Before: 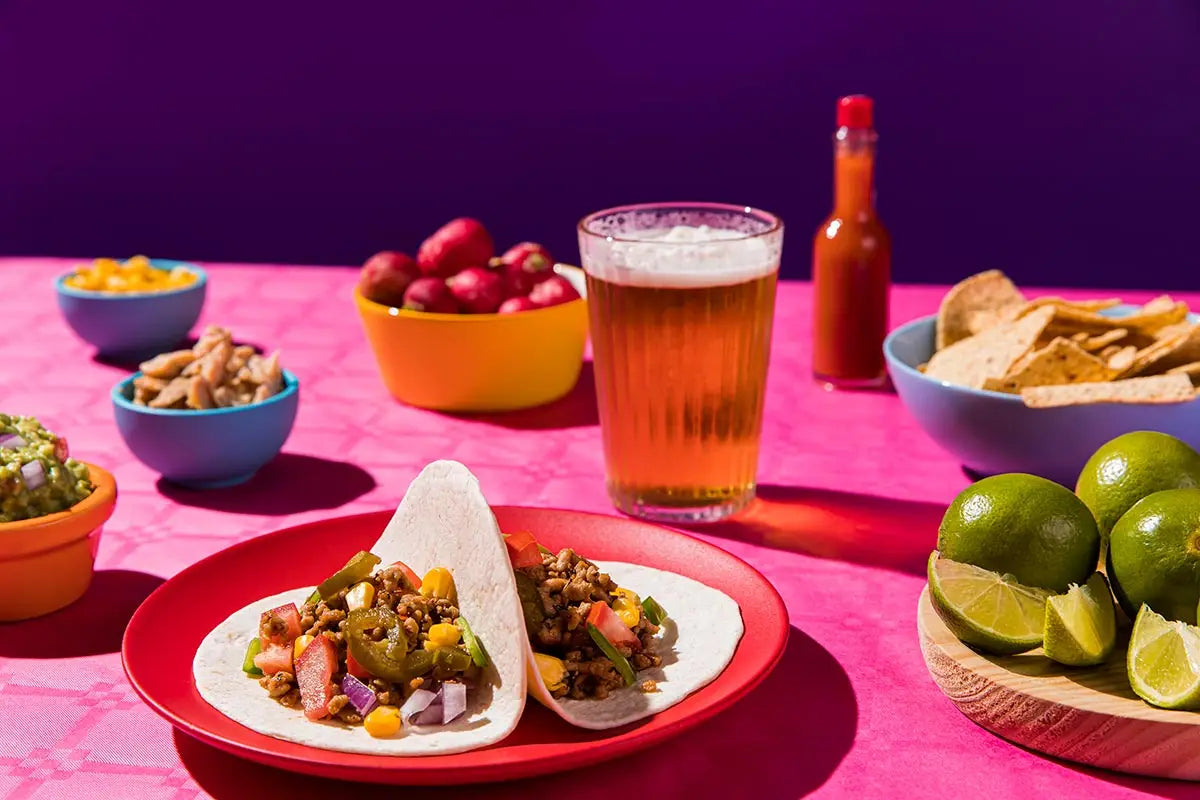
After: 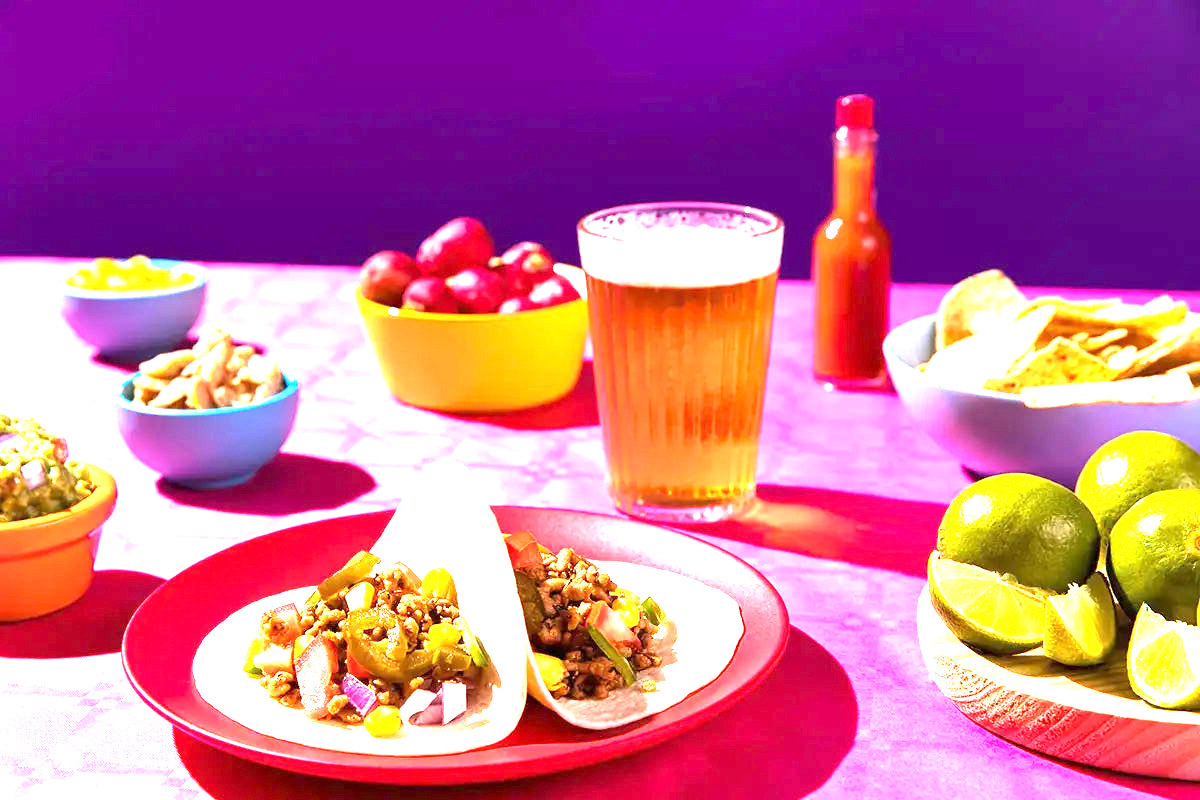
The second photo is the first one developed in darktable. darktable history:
exposure: exposure 2.225 EV, compensate exposure bias true, compensate highlight preservation false
